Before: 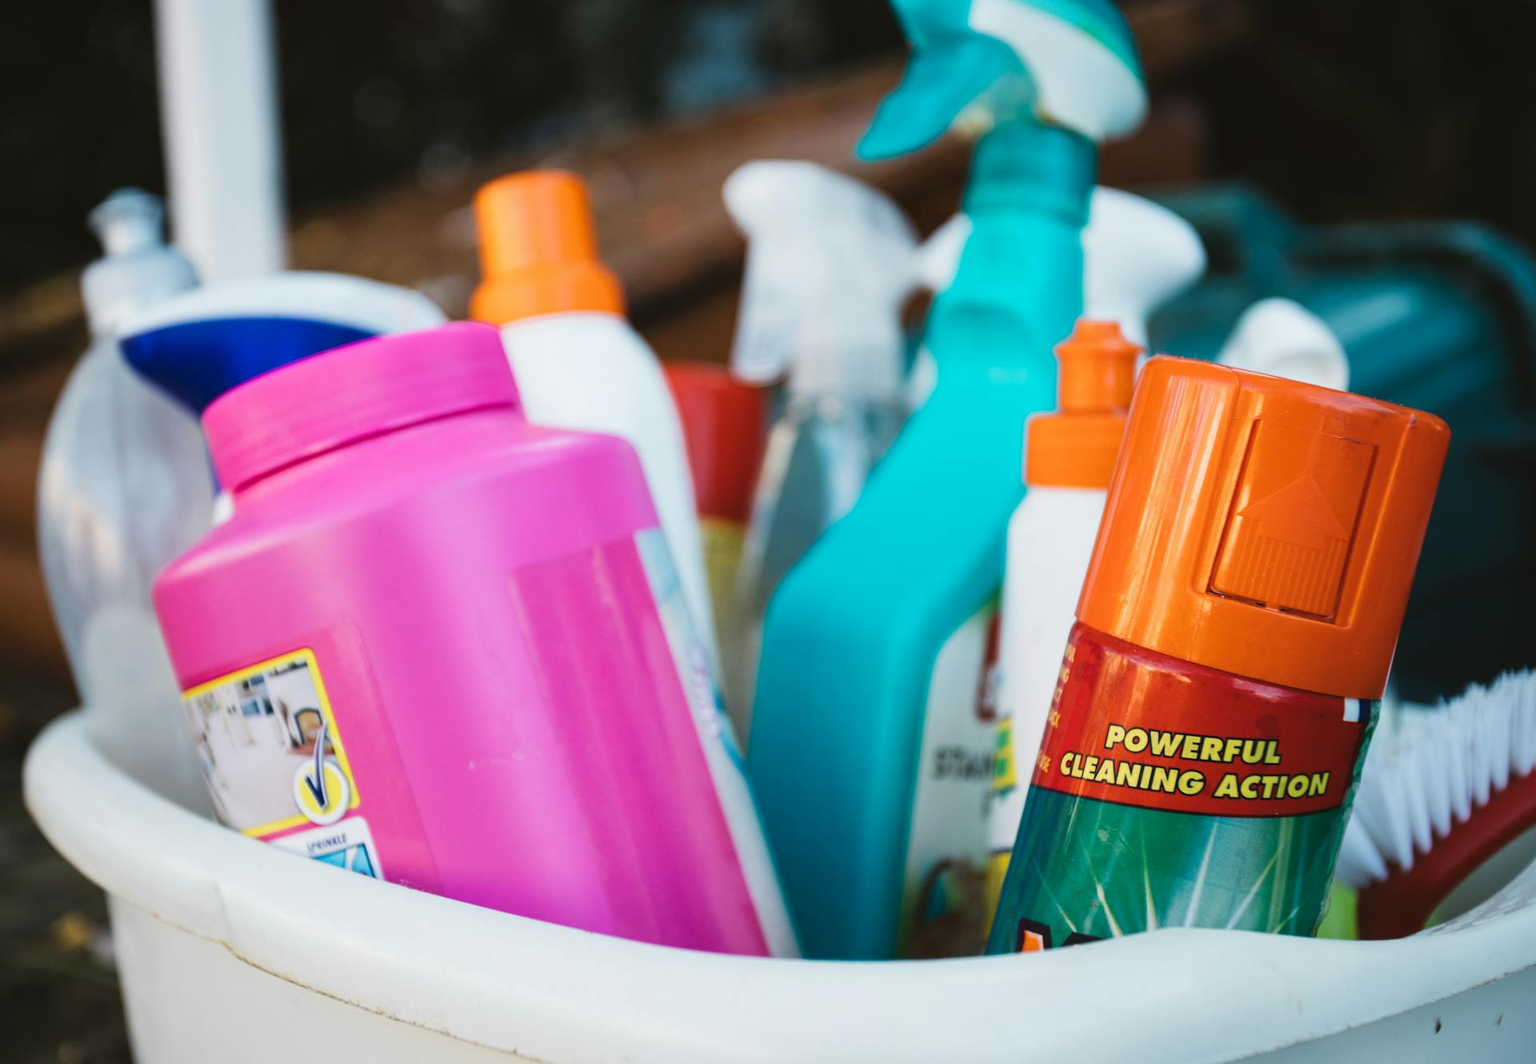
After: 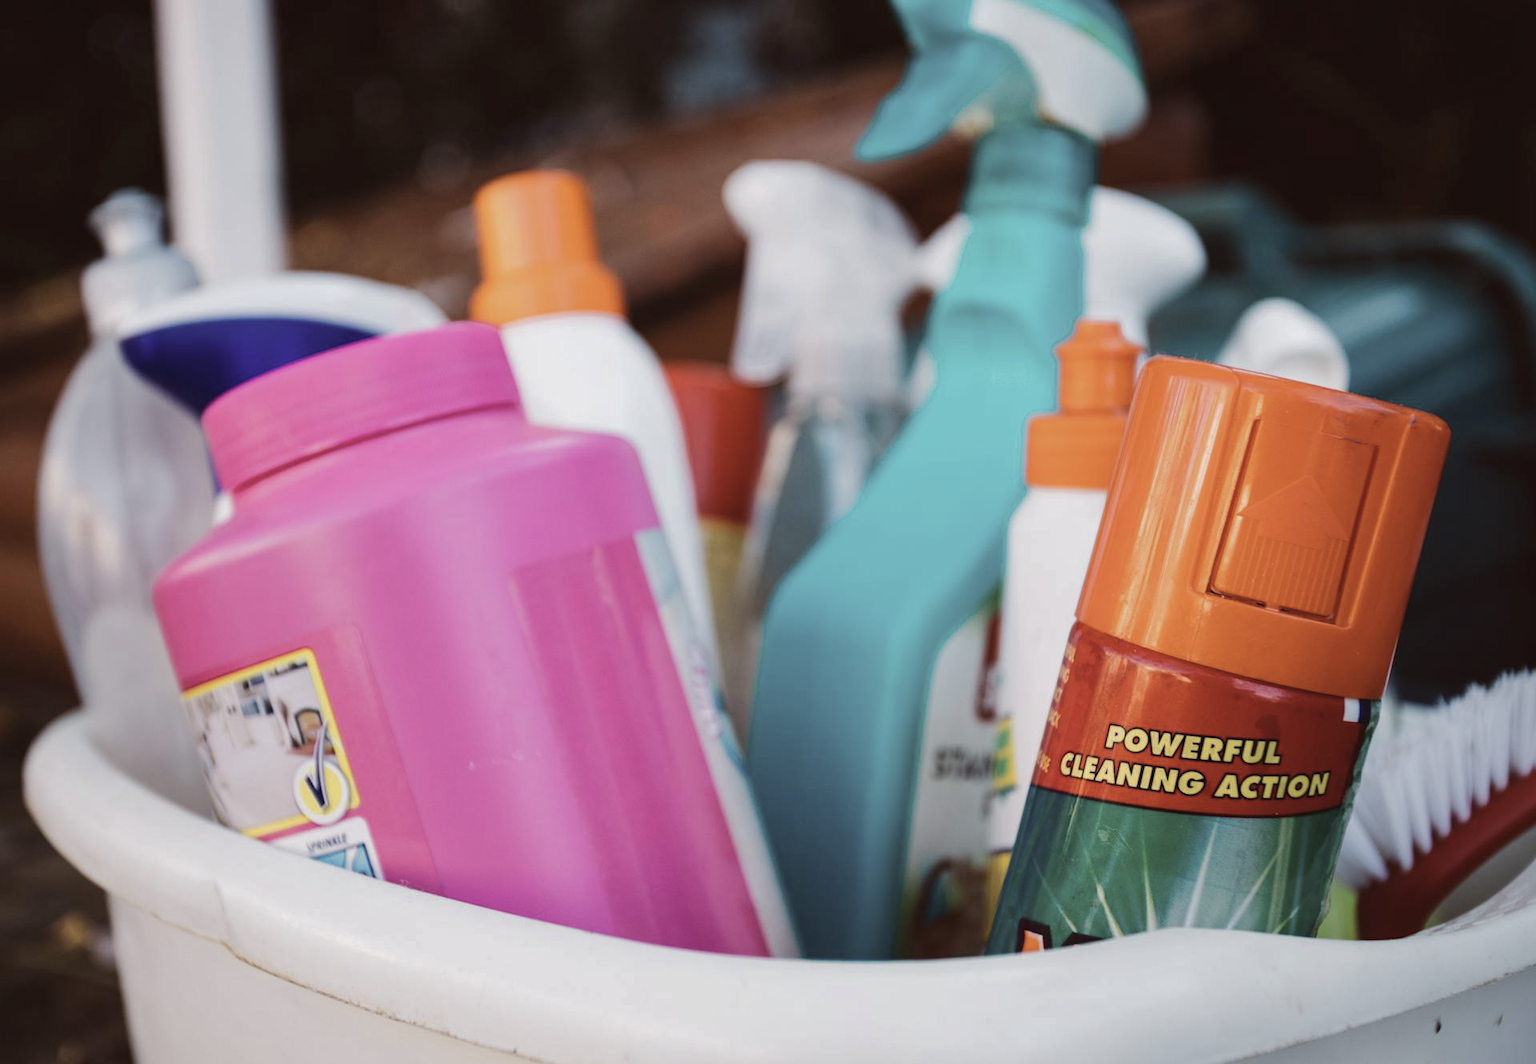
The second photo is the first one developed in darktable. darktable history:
rgb levels: mode RGB, independent channels, levels [[0, 0.474, 1], [0, 0.5, 1], [0, 0.5, 1]]
rgb curve: curves: ch0 [(0, 0) (0.175, 0.154) (0.785, 0.663) (1, 1)]
contrast brightness saturation: contrast 0.1, saturation -0.3
